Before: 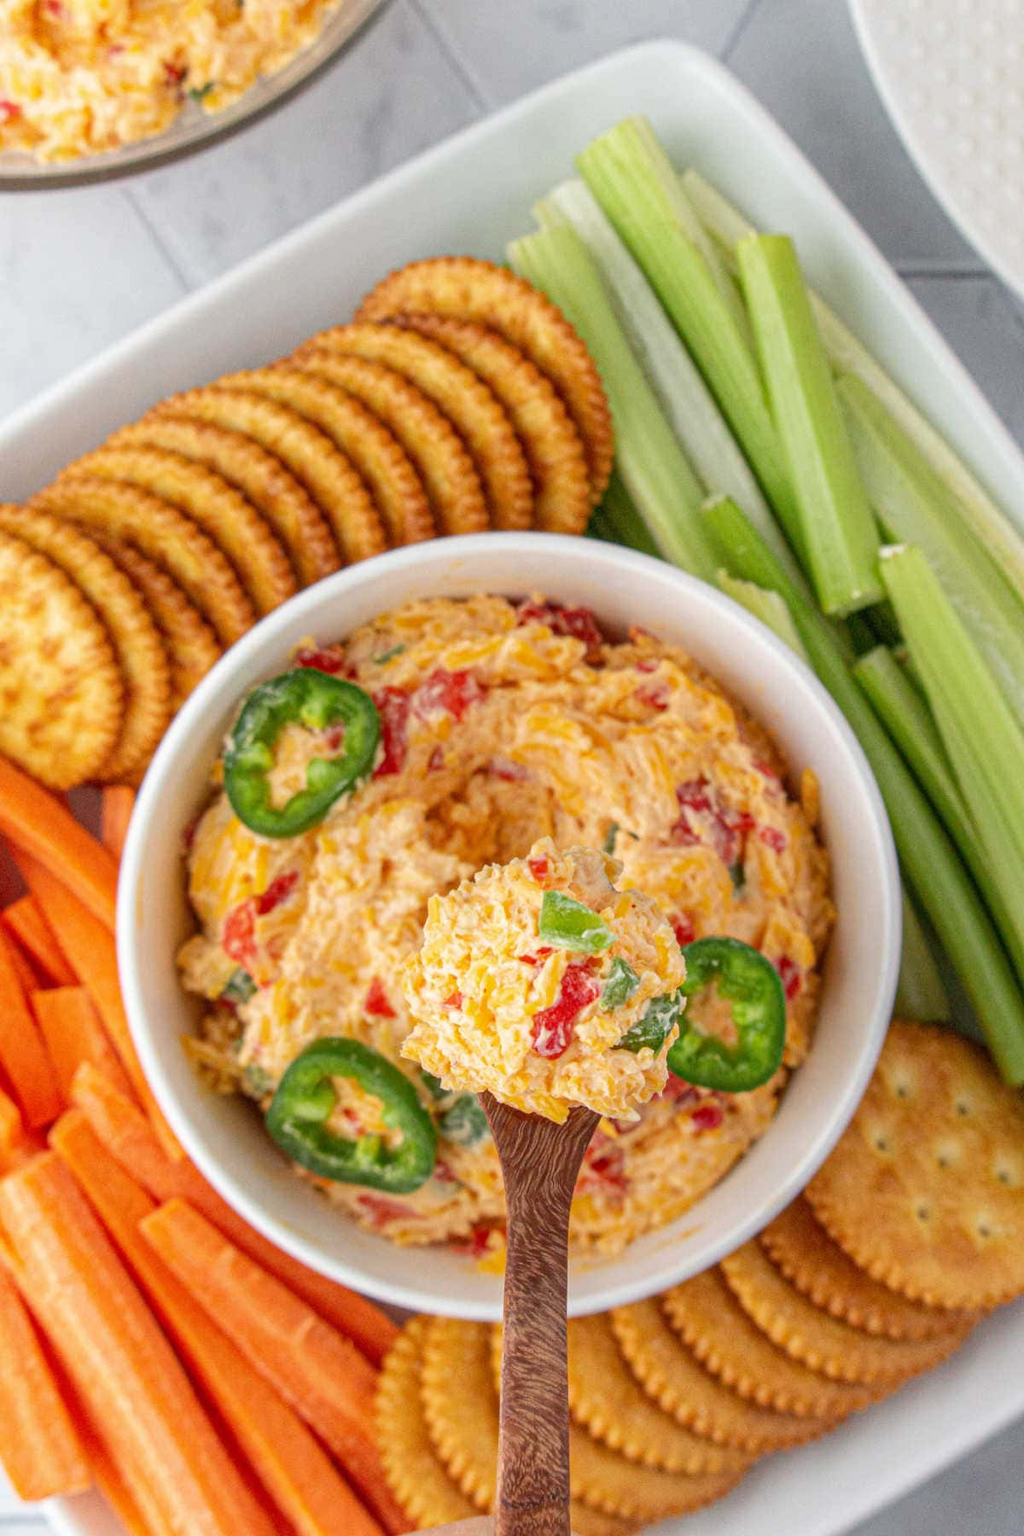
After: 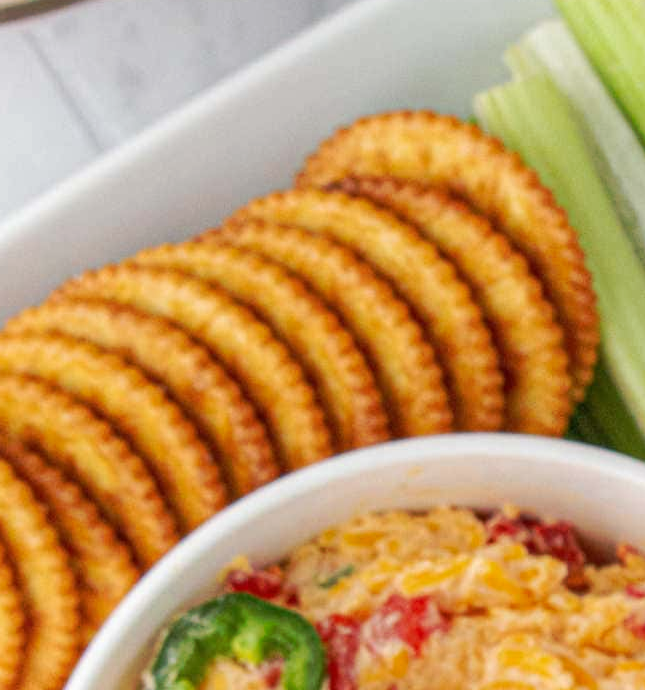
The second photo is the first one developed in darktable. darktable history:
tone curve: curves: ch0 [(0, 0) (0.003, 0.003) (0.011, 0.011) (0.025, 0.025) (0.044, 0.044) (0.069, 0.069) (0.1, 0.099) (0.136, 0.135) (0.177, 0.177) (0.224, 0.224) (0.277, 0.276) (0.335, 0.334) (0.399, 0.398) (0.468, 0.467) (0.543, 0.565) (0.623, 0.641) (0.709, 0.723) (0.801, 0.81) (0.898, 0.902) (1, 1)], preserve colors none
crop: left 10.034%, top 10.599%, right 36.088%, bottom 51.056%
